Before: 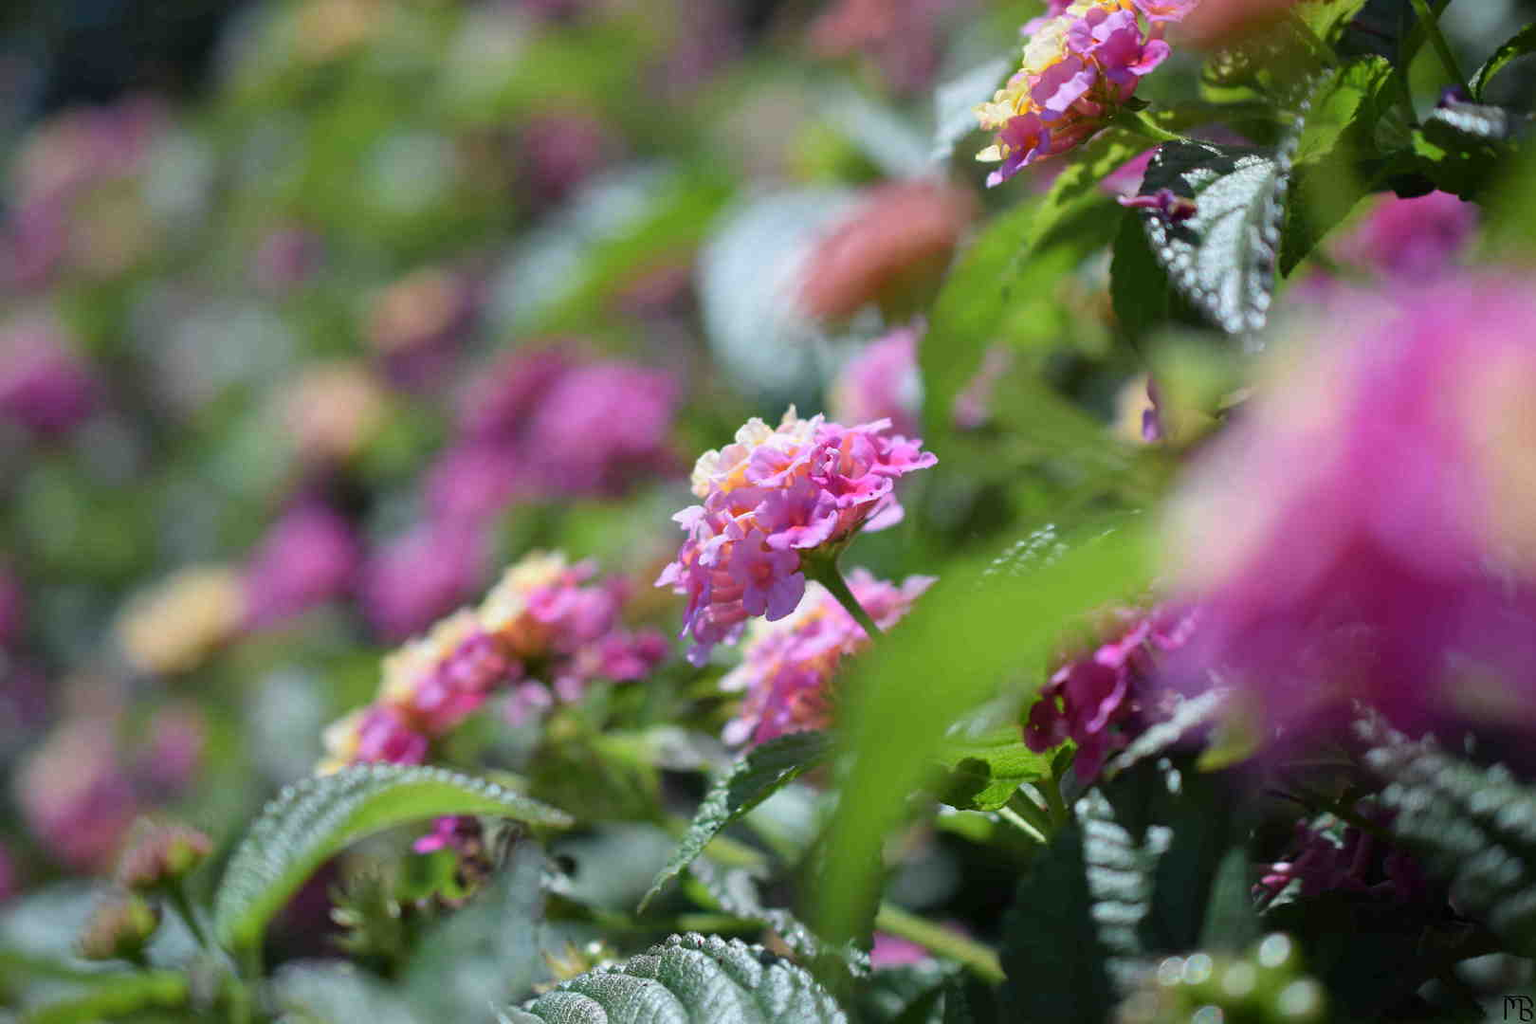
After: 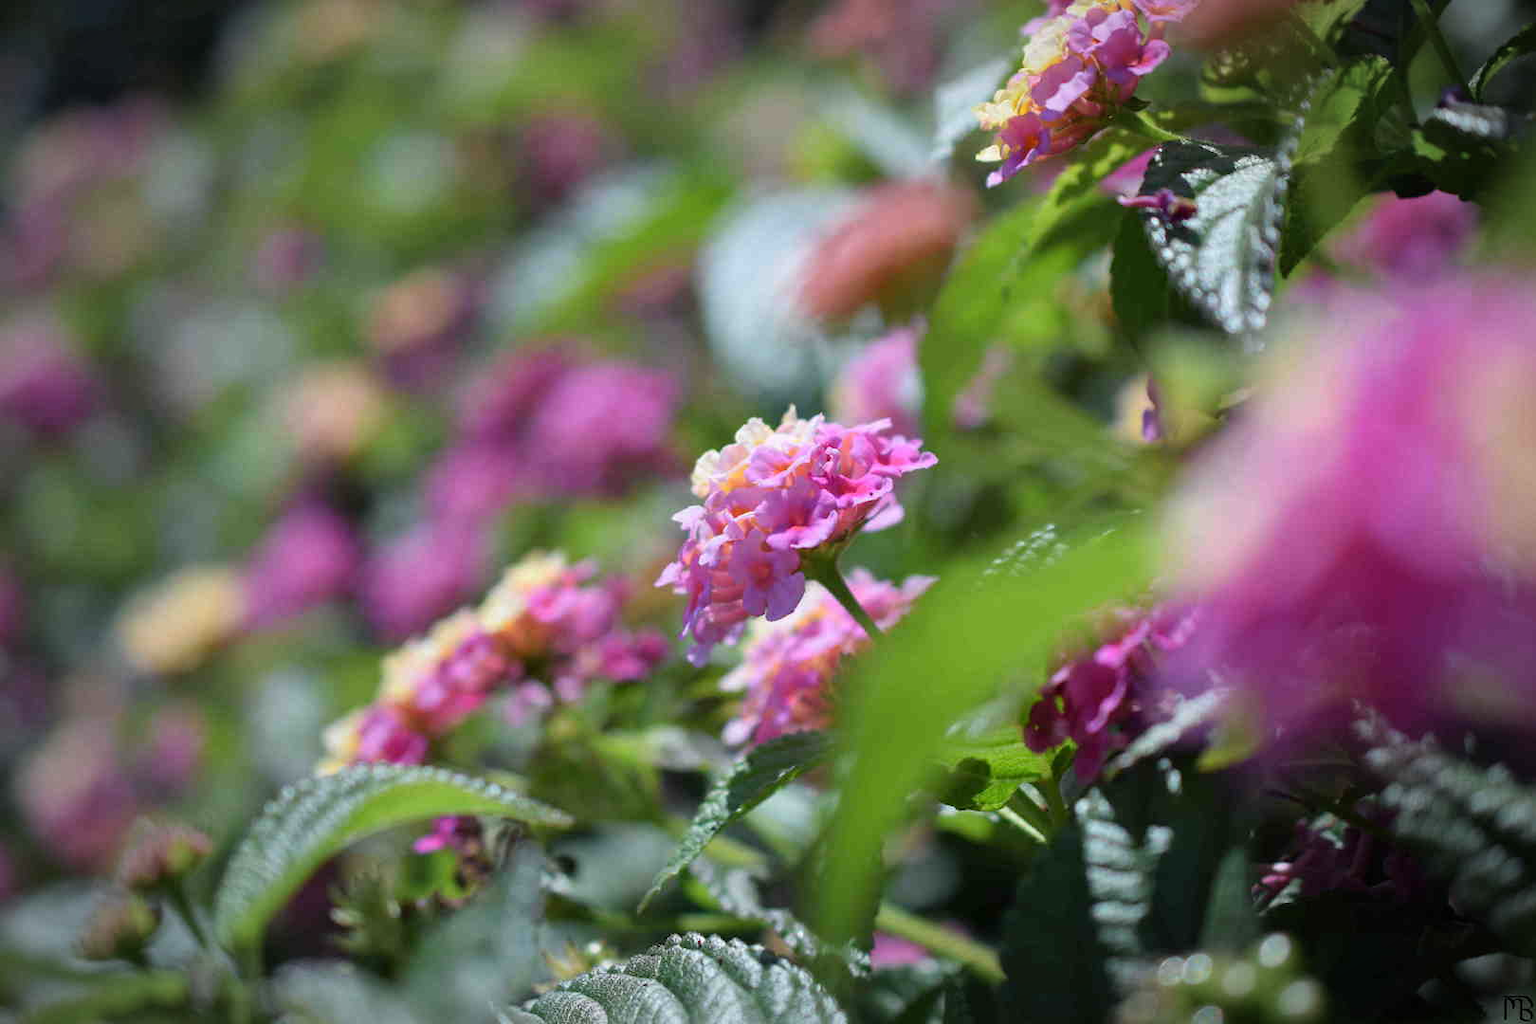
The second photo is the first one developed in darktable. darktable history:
vignetting: brightness -0.404, saturation -0.292, automatic ratio true
